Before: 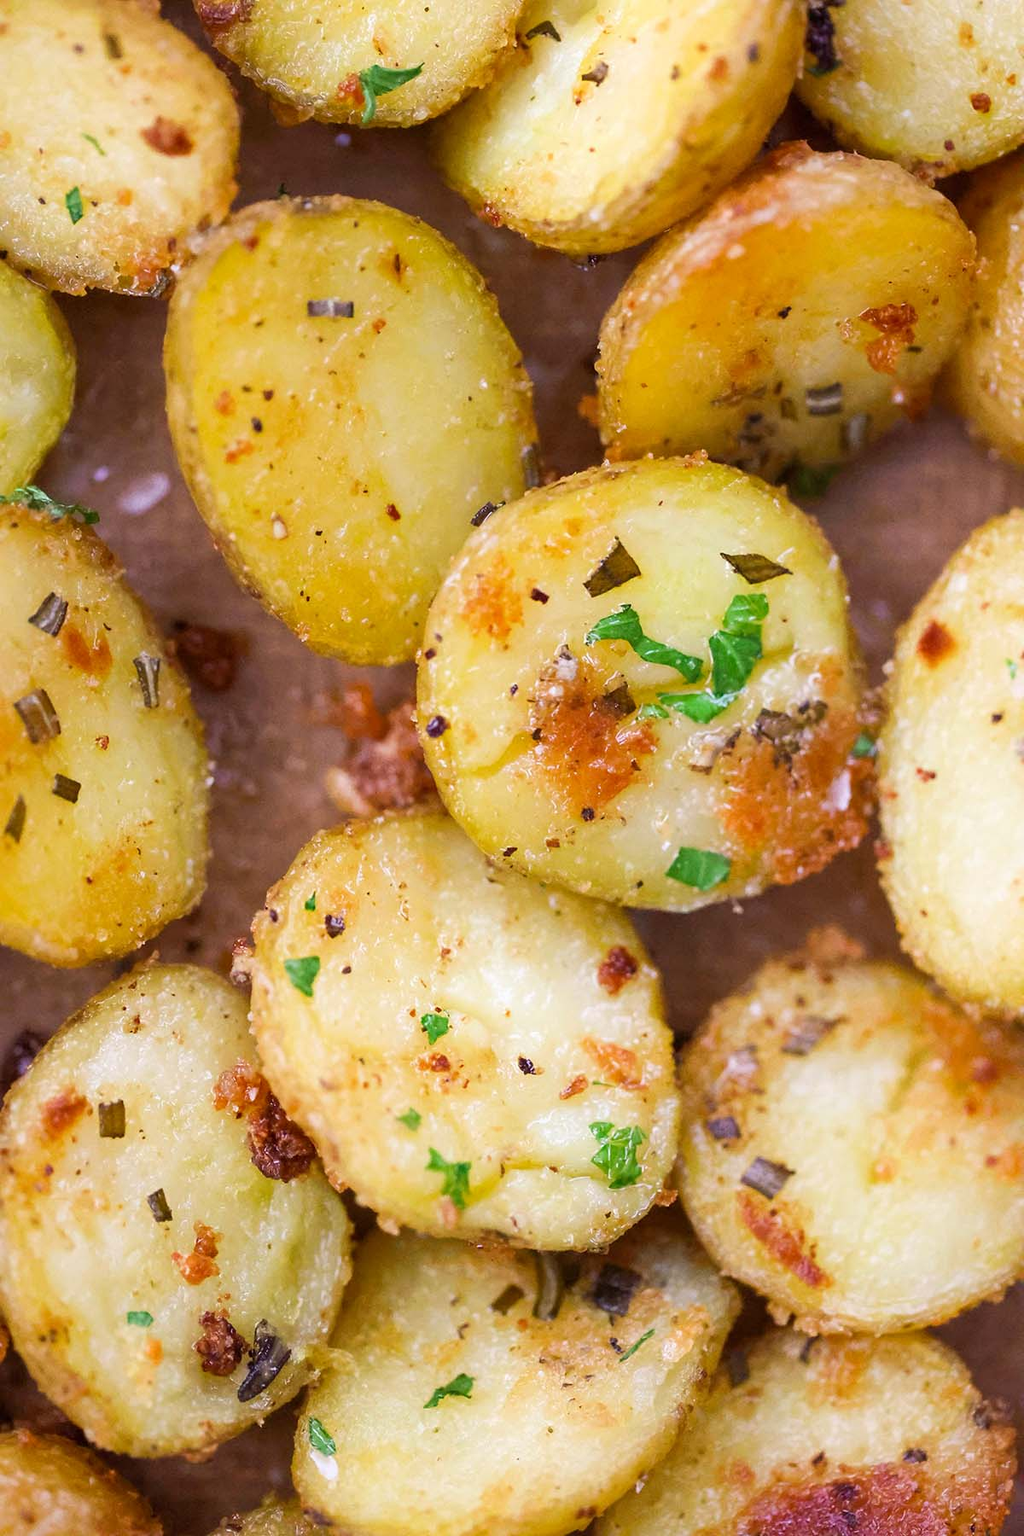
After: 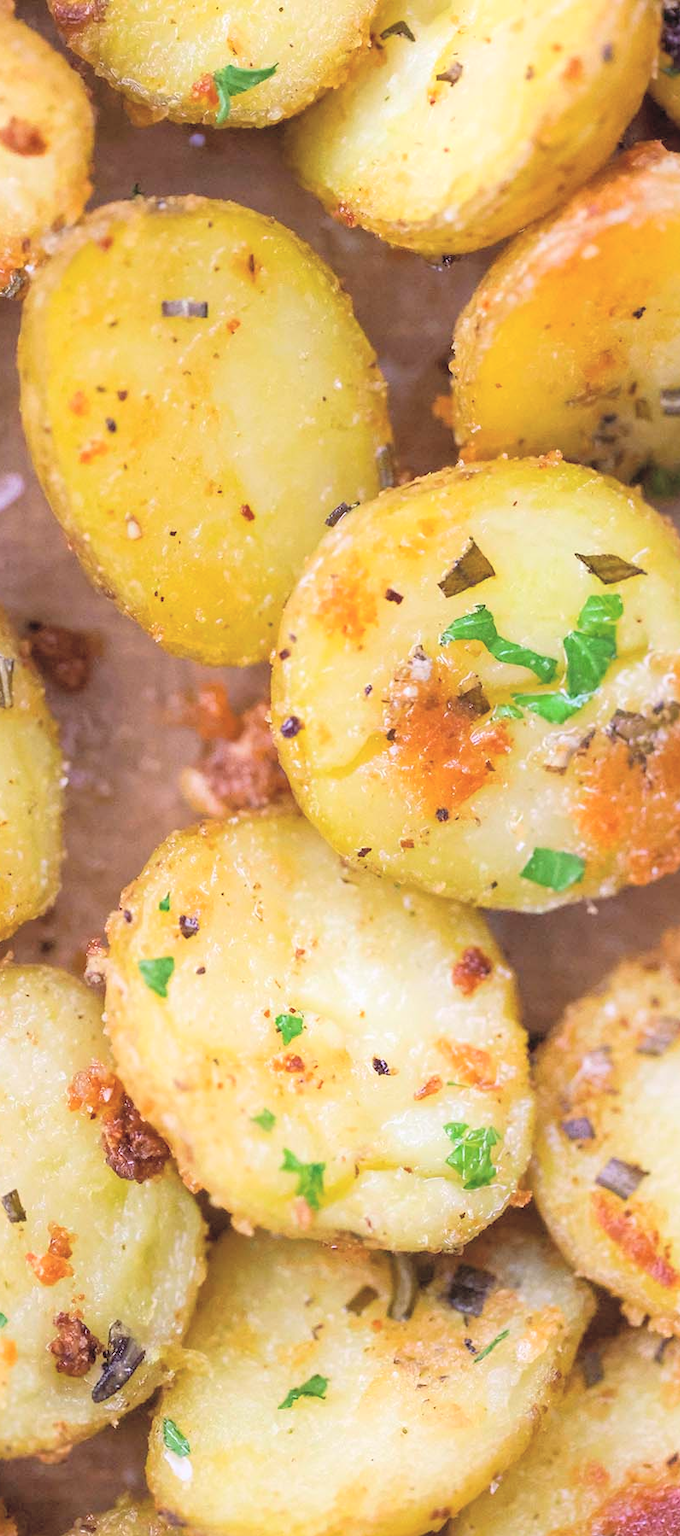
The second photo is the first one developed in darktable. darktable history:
contrast brightness saturation: brightness 0.272
crop and rotate: left 14.327%, right 19.214%
